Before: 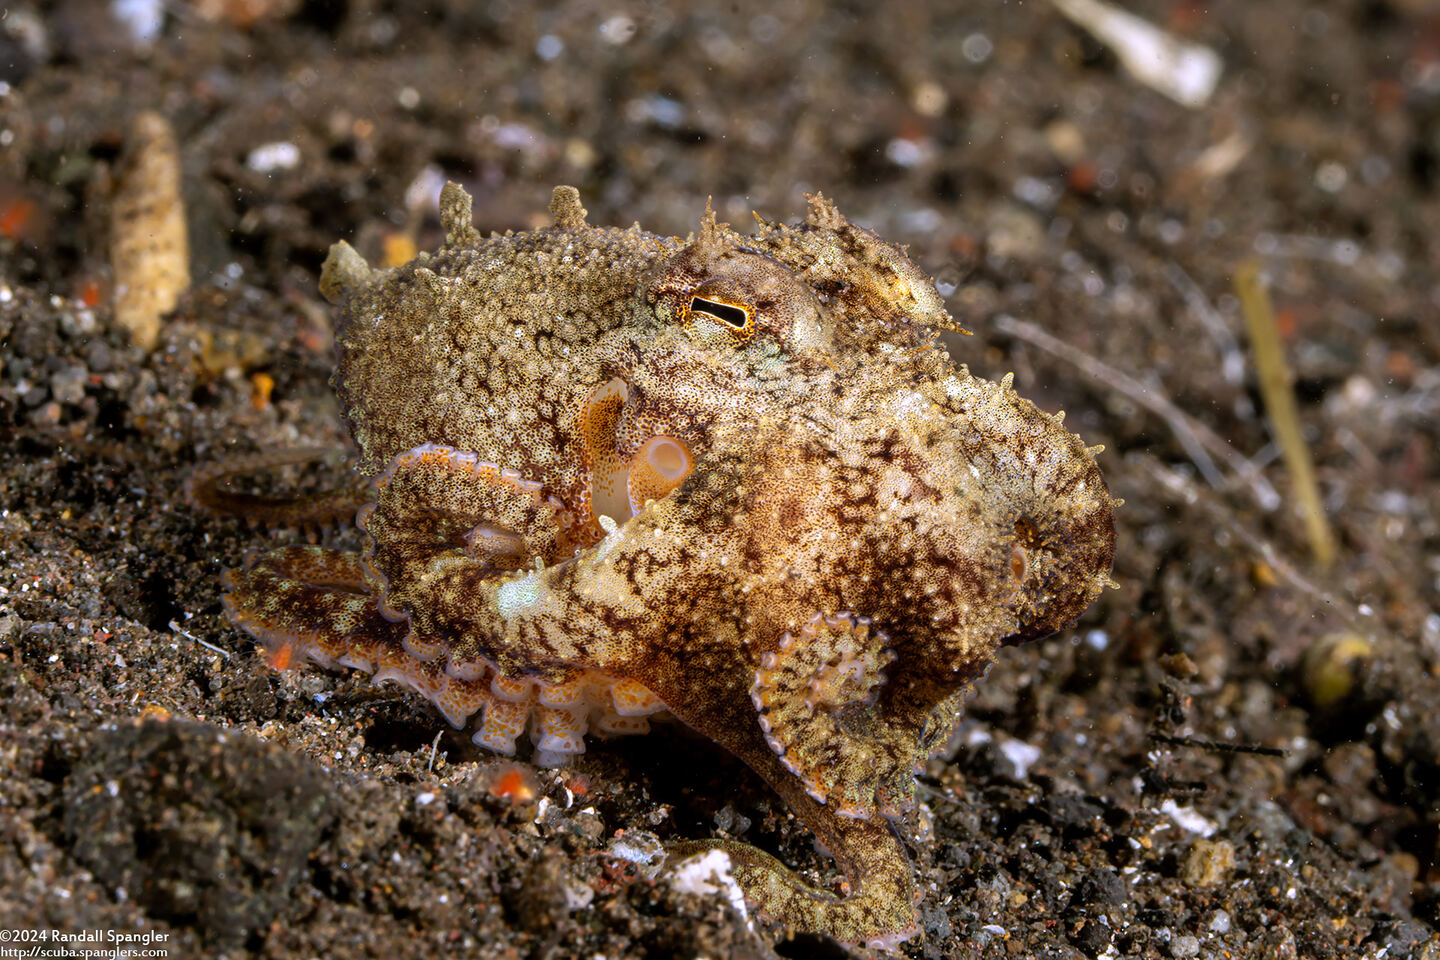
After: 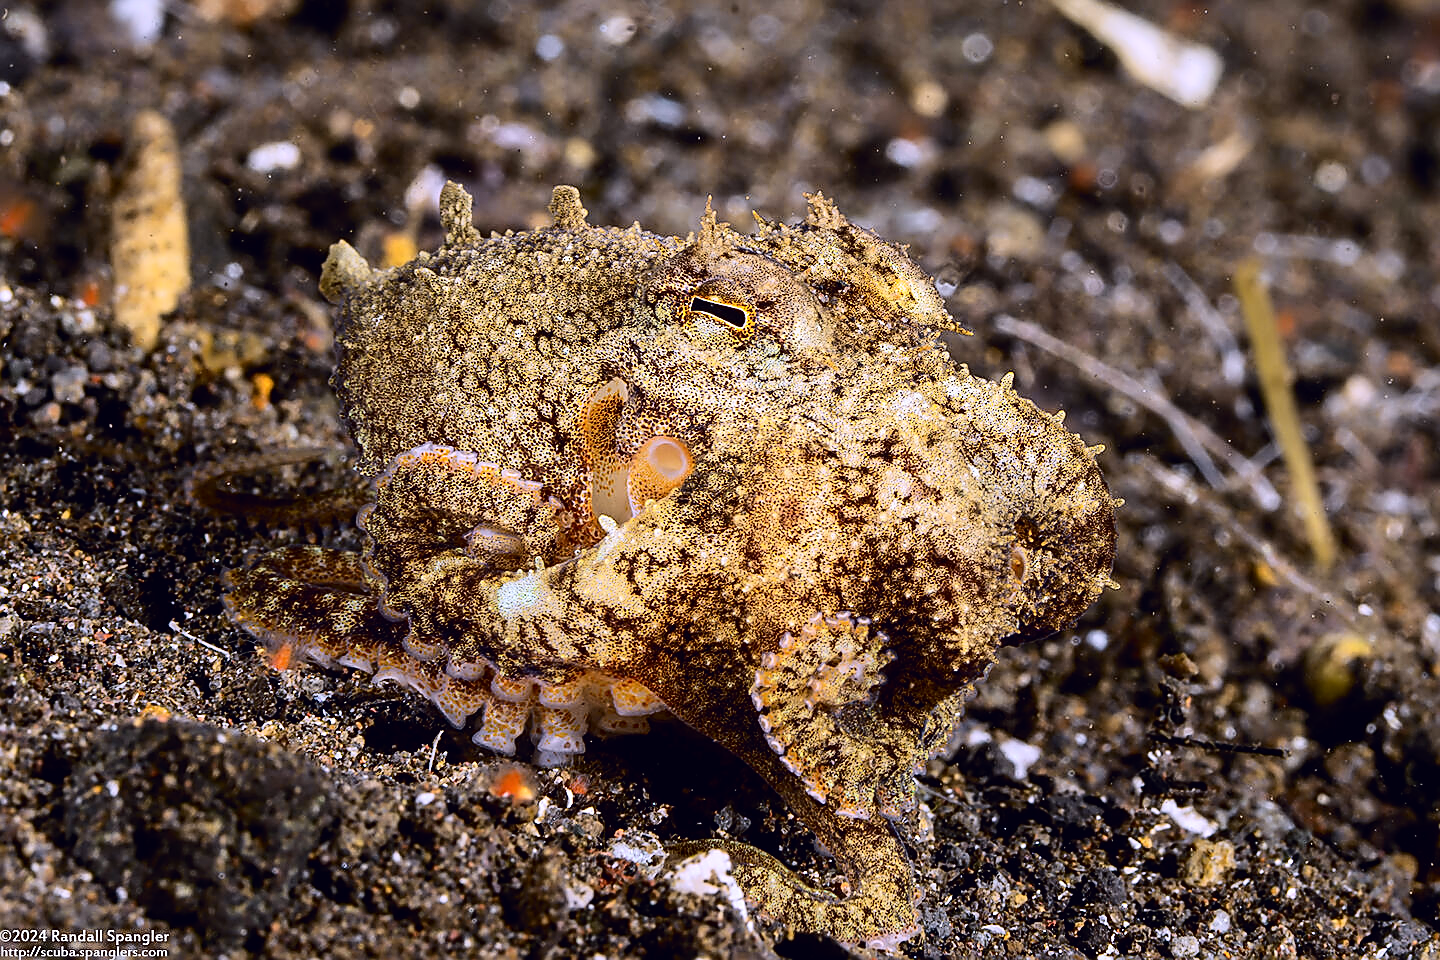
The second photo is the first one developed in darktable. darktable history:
tone curve: curves: ch0 [(0.003, 0.003) (0.104, 0.069) (0.236, 0.218) (0.401, 0.443) (0.495, 0.55) (0.625, 0.67) (0.819, 0.841) (0.96, 0.899)]; ch1 [(0, 0) (0.161, 0.092) (0.37, 0.302) (0.424, 0.402) (0.45, 0.466) (0.495, 0.506) (0.573, 0.571) (0.638, 0.641) (0.751, 0.741) (1, 1)]; ch2 [(0, 0) (0.352, 0.403) (0.466, 0.443) (0.524, 0.501) (0.56, 0.556) (1, 1)], color space Lab, independent channels, preserve colors none
tone equalizer: -8 EV -0.417 EV, -7 EV -0.389 EV, -6 EV -0.333 EV, -5 EV -0.222 EV, -3 EV 0.222 EV, -2 EV 0.333 EV, -1 EV 0.389 EV, +0 EV 0.417 EV, edges refinement/feathering 500, mask exposure compensation -1.57 EV, preserve details no
sharpen: radius 1.4, amount 1.25, threshold 0.7
